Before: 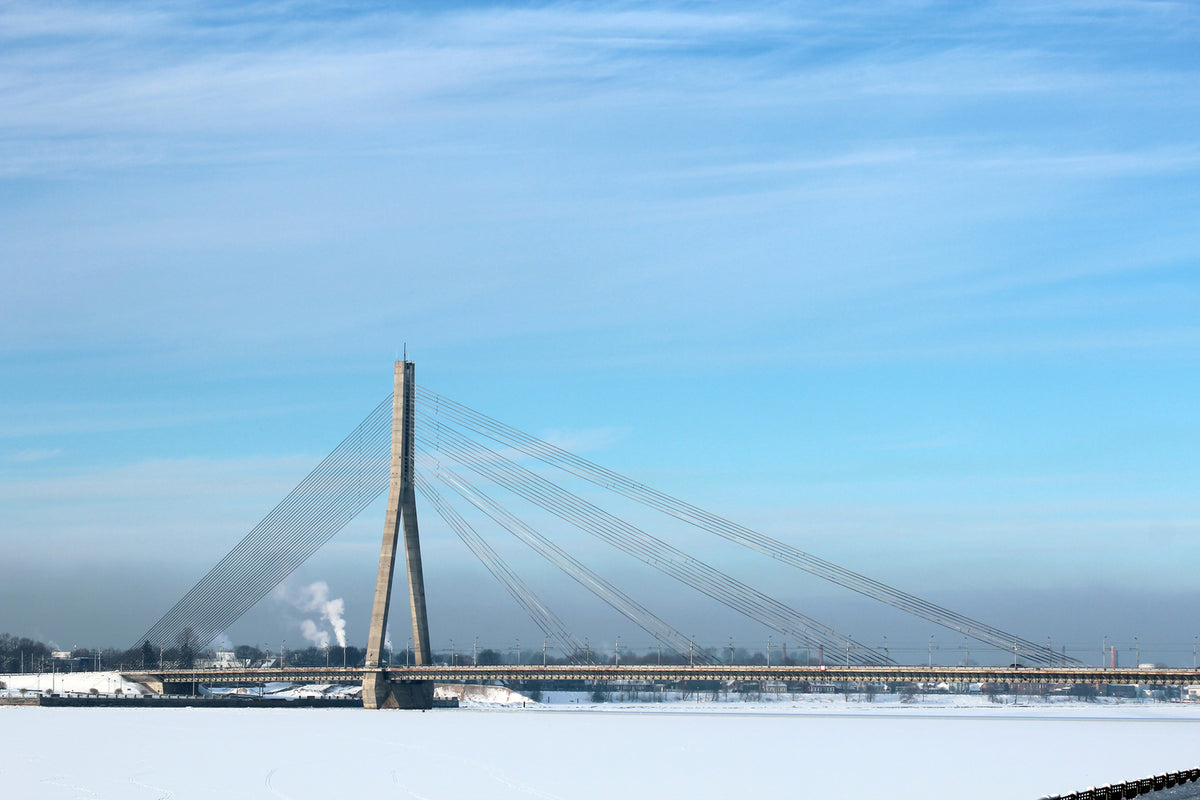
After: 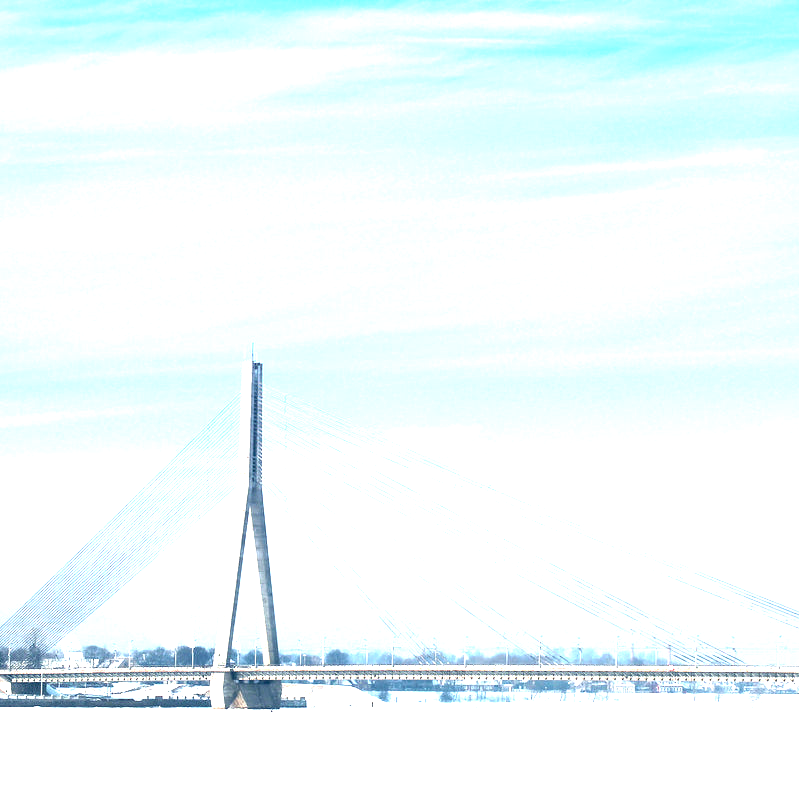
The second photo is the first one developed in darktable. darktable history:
graduated density: hue 238.83°, saturation 50%
crop and rotate: left 12.673%, right 20.66%
exposure: black level correction 0, exposure 2.327 EV, compensate exposure bias true, compensate highlight preservation false
